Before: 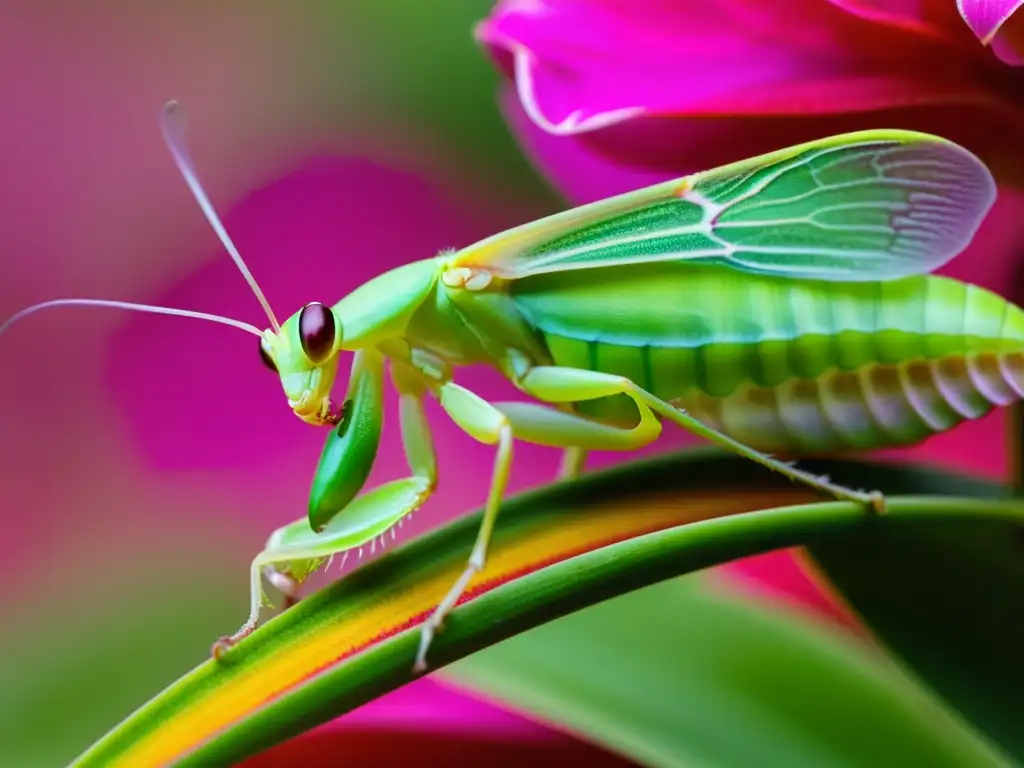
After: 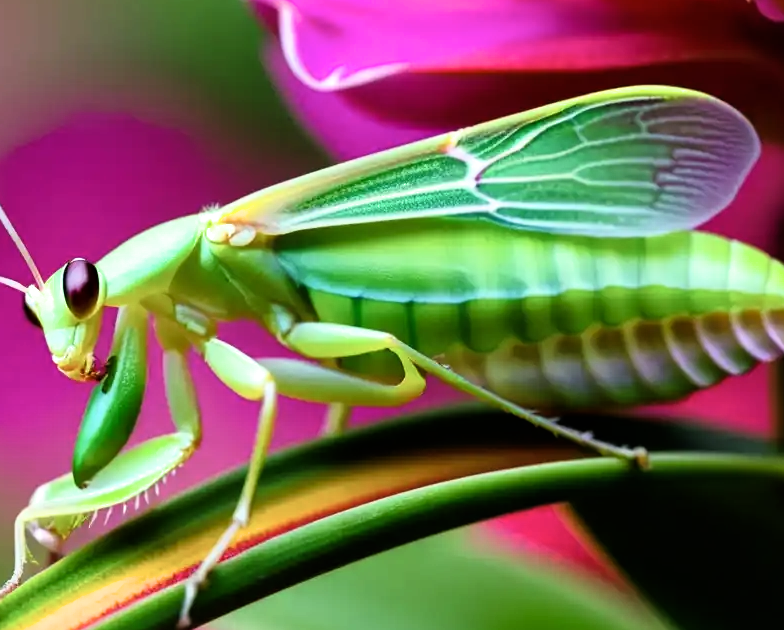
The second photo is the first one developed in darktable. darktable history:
filmic rgb: white relative exposure 2.2 EV, hardness 6.97
crop: left 23.095%, top 5.827%, bottom 11.854%
